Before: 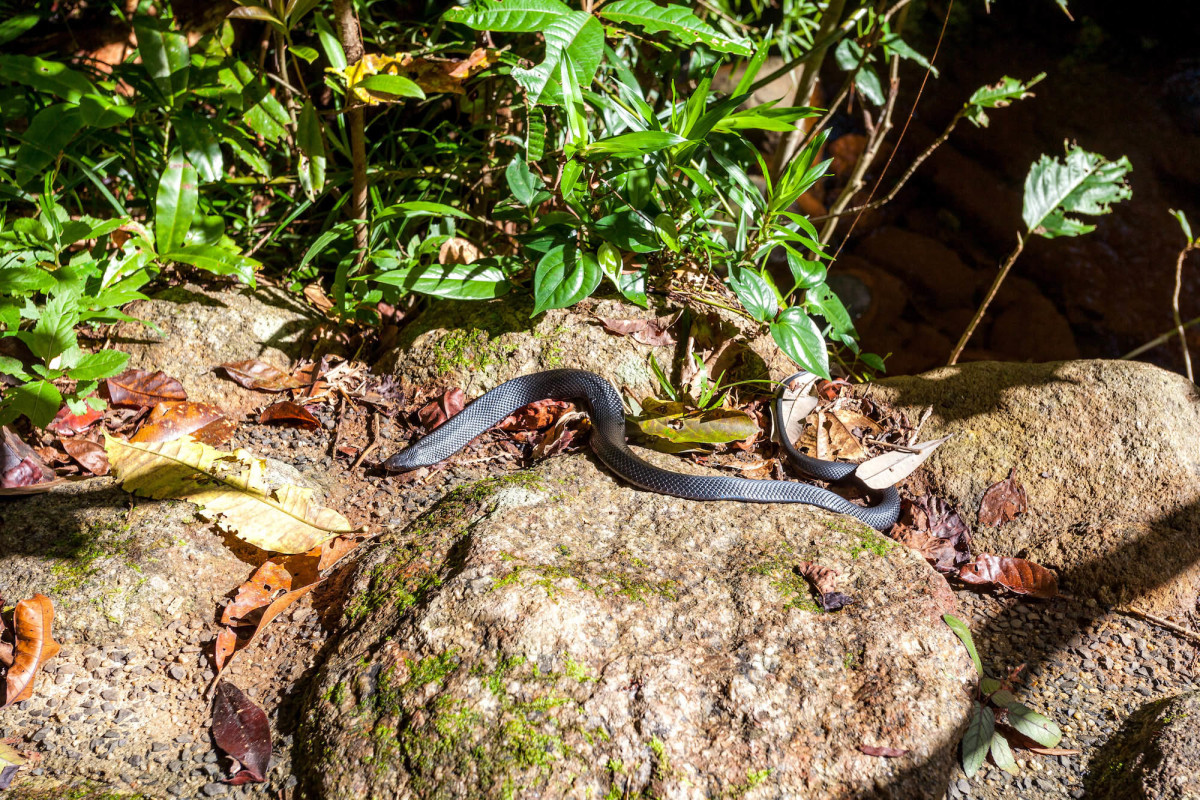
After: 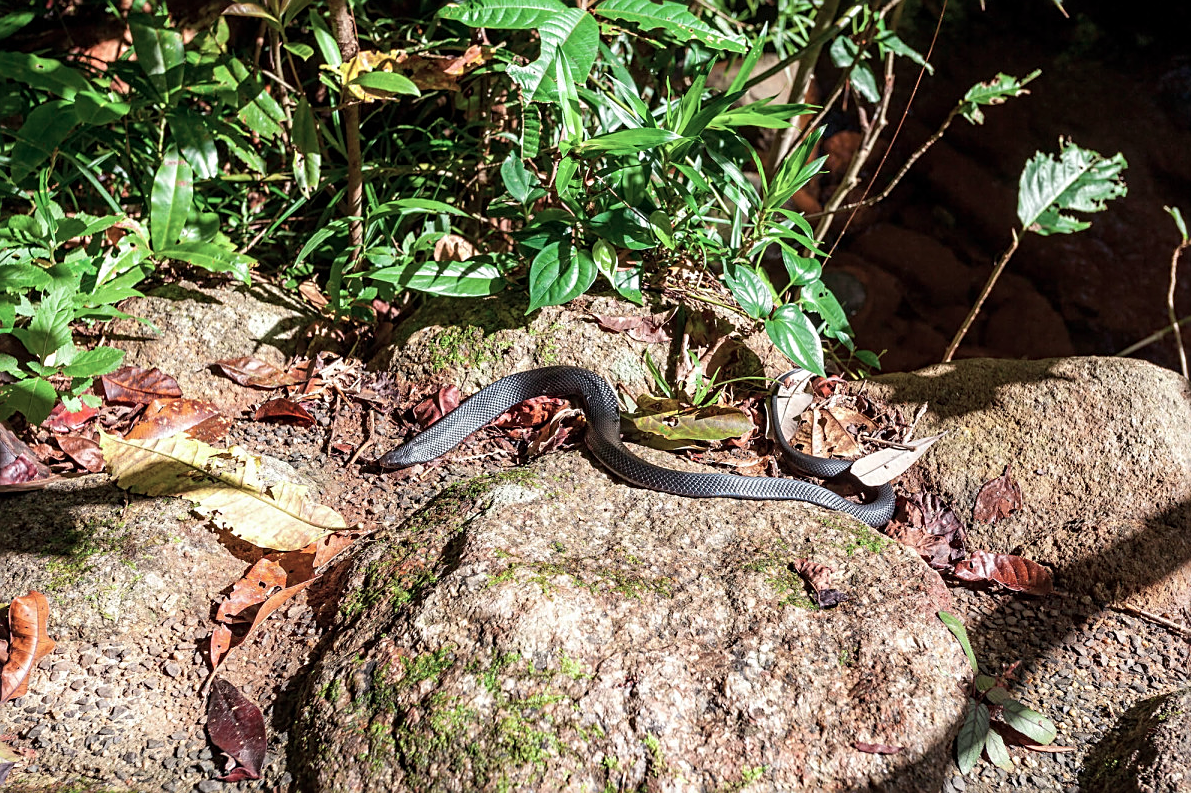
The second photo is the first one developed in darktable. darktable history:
sharpen: on, module defaults
crop: left 0.434%, top 0.485%, right 0.244%, bottom 0.386%
color contrast: blue-yellow contrast 0.7
